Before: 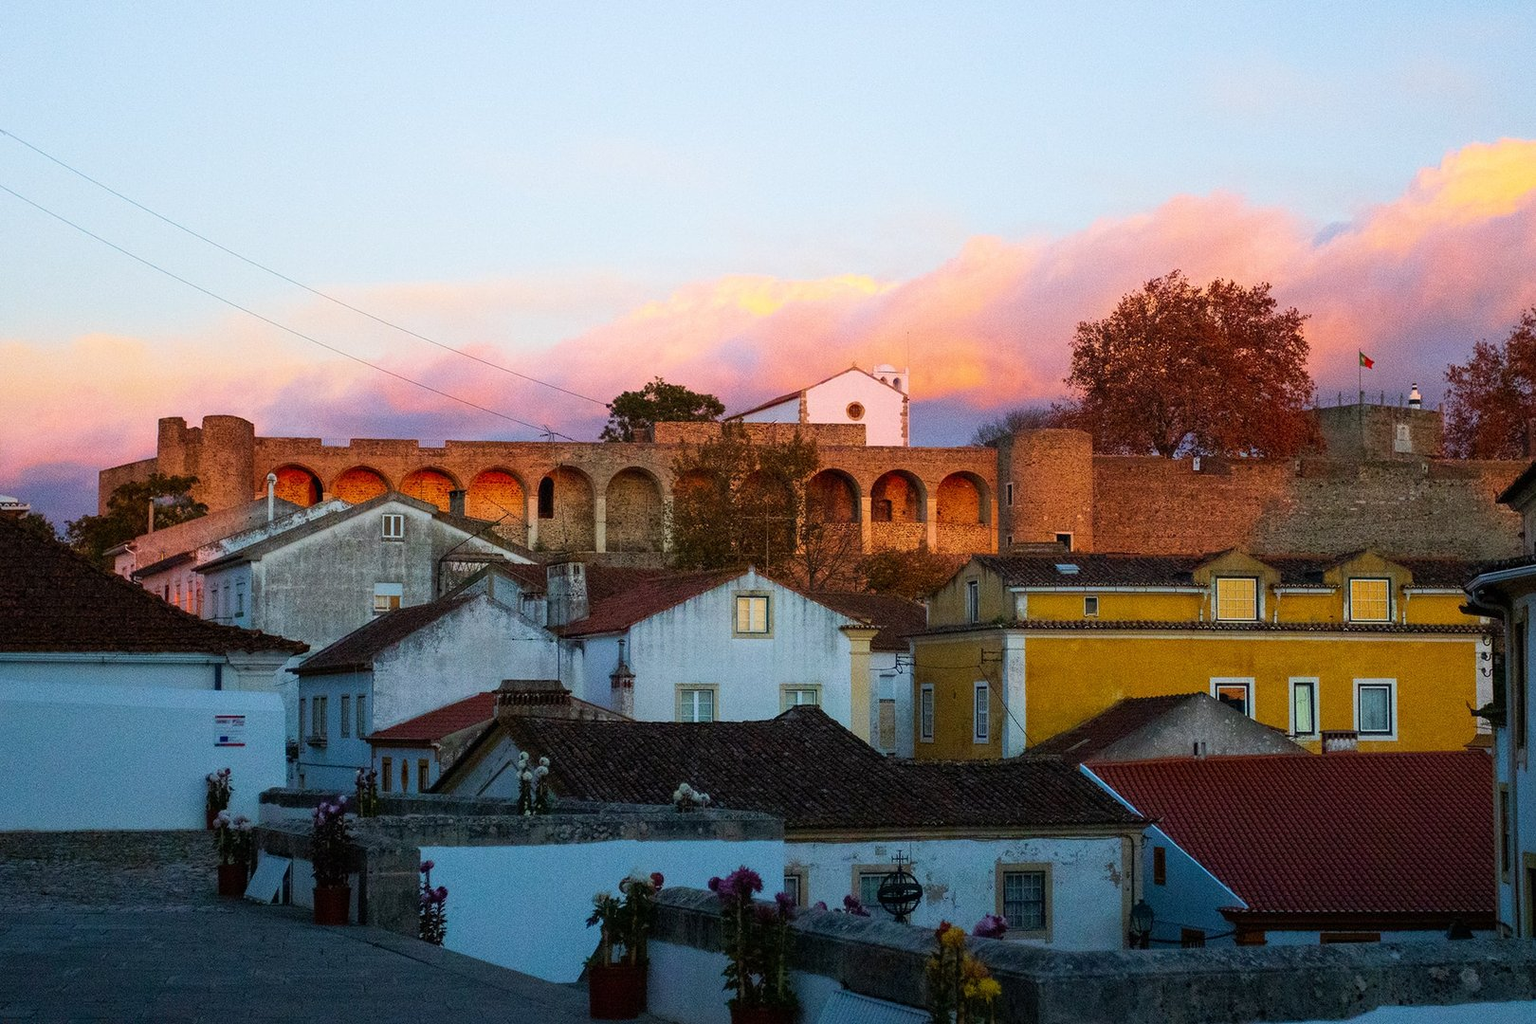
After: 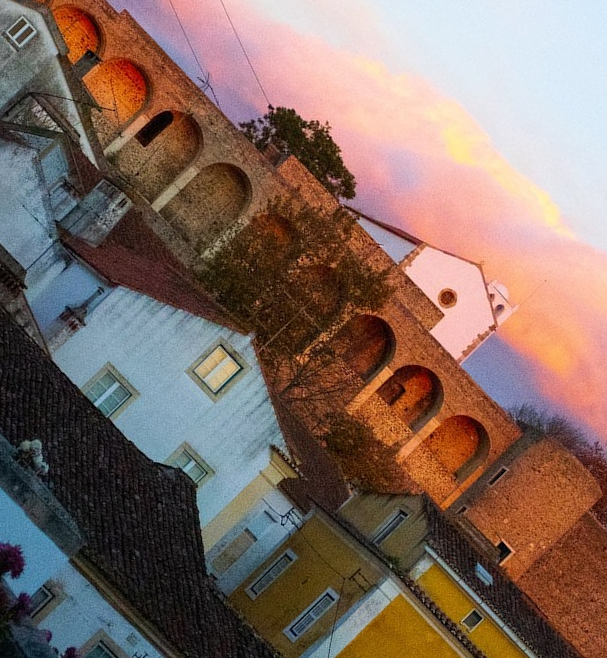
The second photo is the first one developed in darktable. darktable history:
crop and rotate: angle -45.97°, top 16.772%, right 0.914%, bottom 11.63%
